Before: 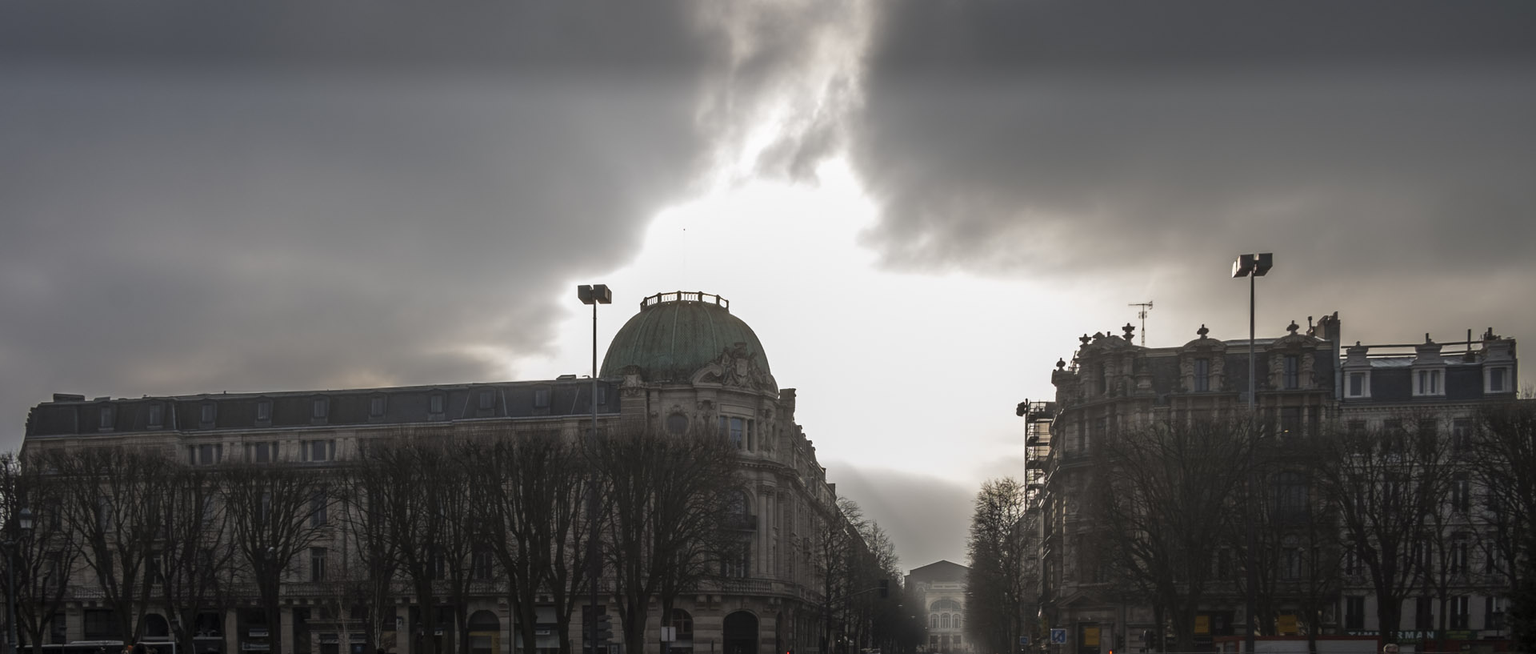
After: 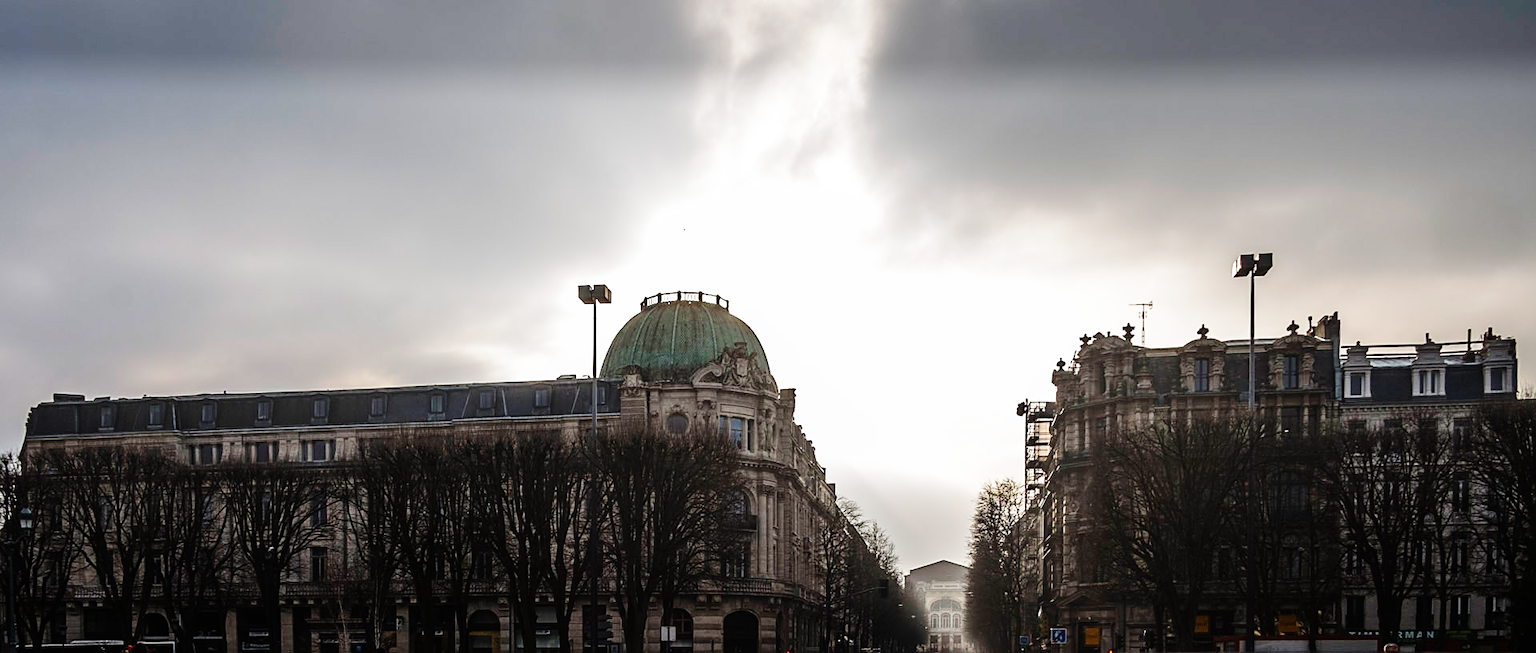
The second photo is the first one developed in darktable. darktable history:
sharpen: on, module defaults
base curve: curves: ch0 [(0, 0) (0, 0) (0.002, 0.001) (0.008, 0.003) (0.019, 0.011) (0.037, 0.037) (0.064, 0.11) (0.102, 0.232) (0.152, 0.379) (0.216, 0.524) (0.296, 0.665) (0.394, 0.789) (0.512, 0.881) (0.651, 0.945) (0.813, 0.986) (1, 1)], preserve colors none
